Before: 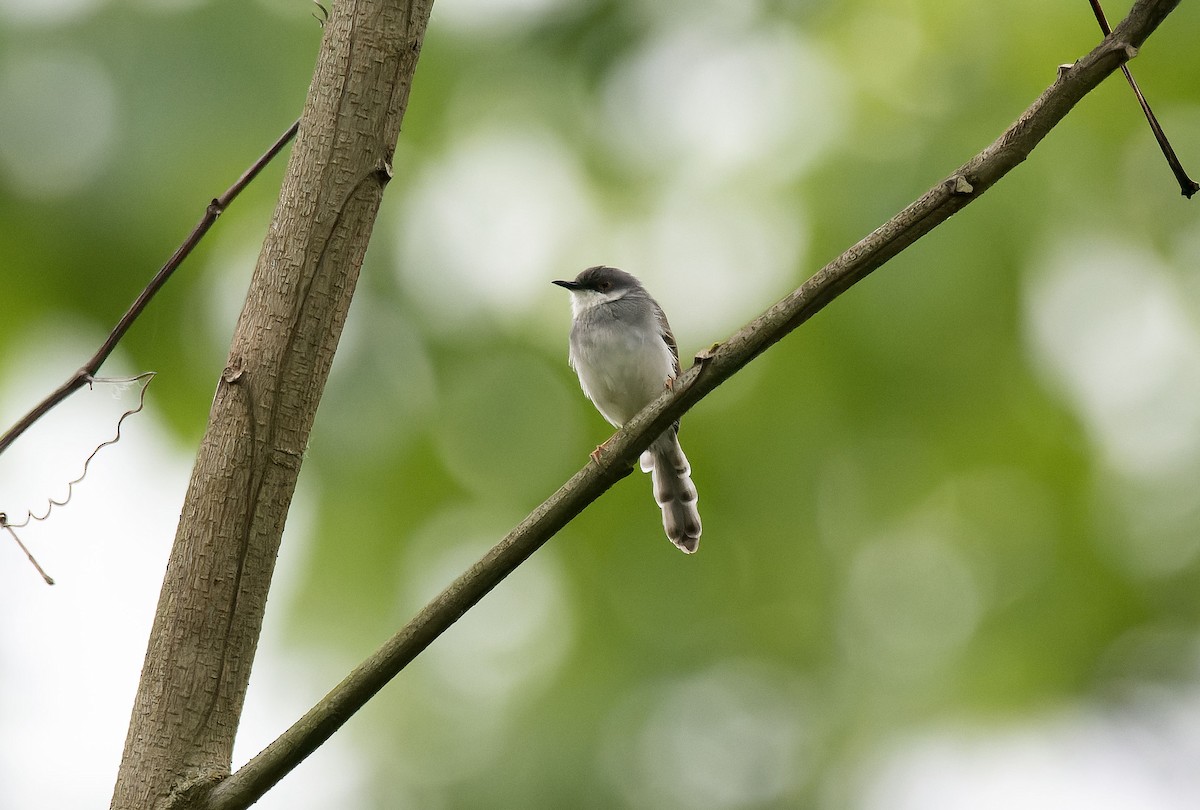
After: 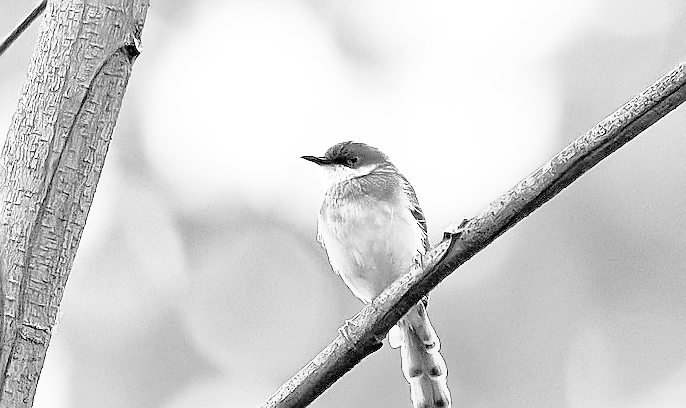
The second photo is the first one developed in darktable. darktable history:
sharpen: radius 1.4, amount 1.25, threshold 0.7
shadows and highlights: on, module defaults
crop: left 20.932%, top 15.471%, right 21.848%, bottom 34.081%
exposure: black level correction 0, exposure 0.5 EV, compensate exposure bias true, compensate highlight preservation false
base curve: curves: ch0 [(0, 0) (0.007, 0.004) (0.027, 0.03) (0.046, 0.07) (0.207, 0.54) (0.442, 0.872) (0.673, 0.972) (1, 1)], preserve colors none
tone equalizer: -7 EV 0.15 EV, -6 EV 0.6 EV, -5 EV 1.15 EV, -4 EV 1.33 EV, -3 EV 1.15 EV, -2 EV 0.6 EV, -1 EV 0.15 EV, mask exposure compensation -0.5 EV
monochrome: on, module defaults
